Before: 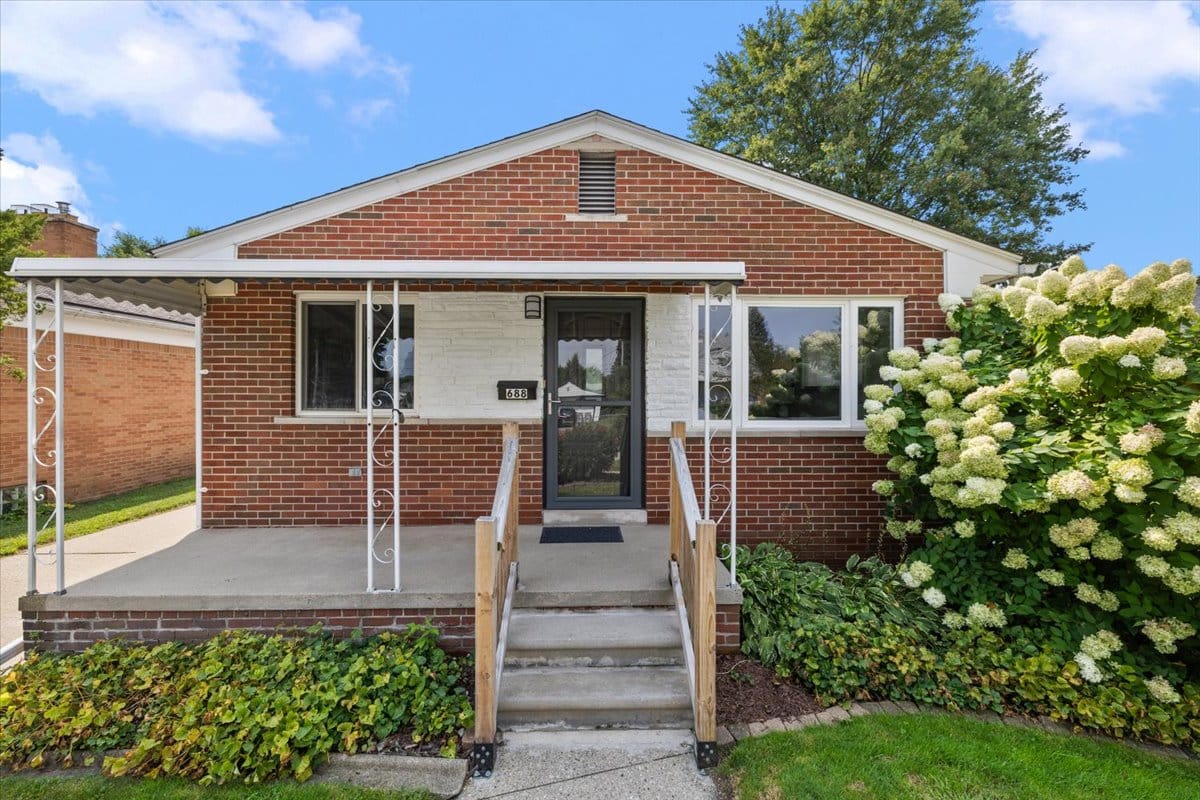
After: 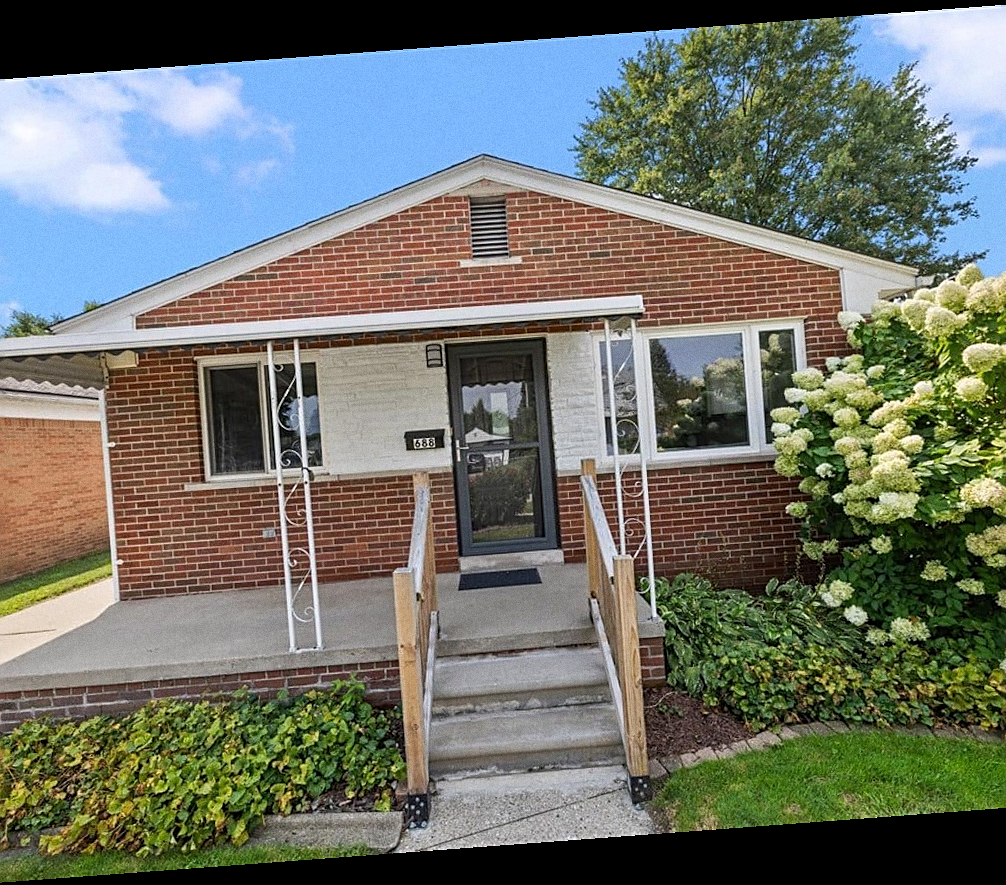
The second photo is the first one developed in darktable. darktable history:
rotate and perspective: rotation -4.25°, automatic cropping off
crop and rotate: left 9.597%, right 10.195%
sharpen: on, module defaults
grain: coarseness 0.09 ISO
